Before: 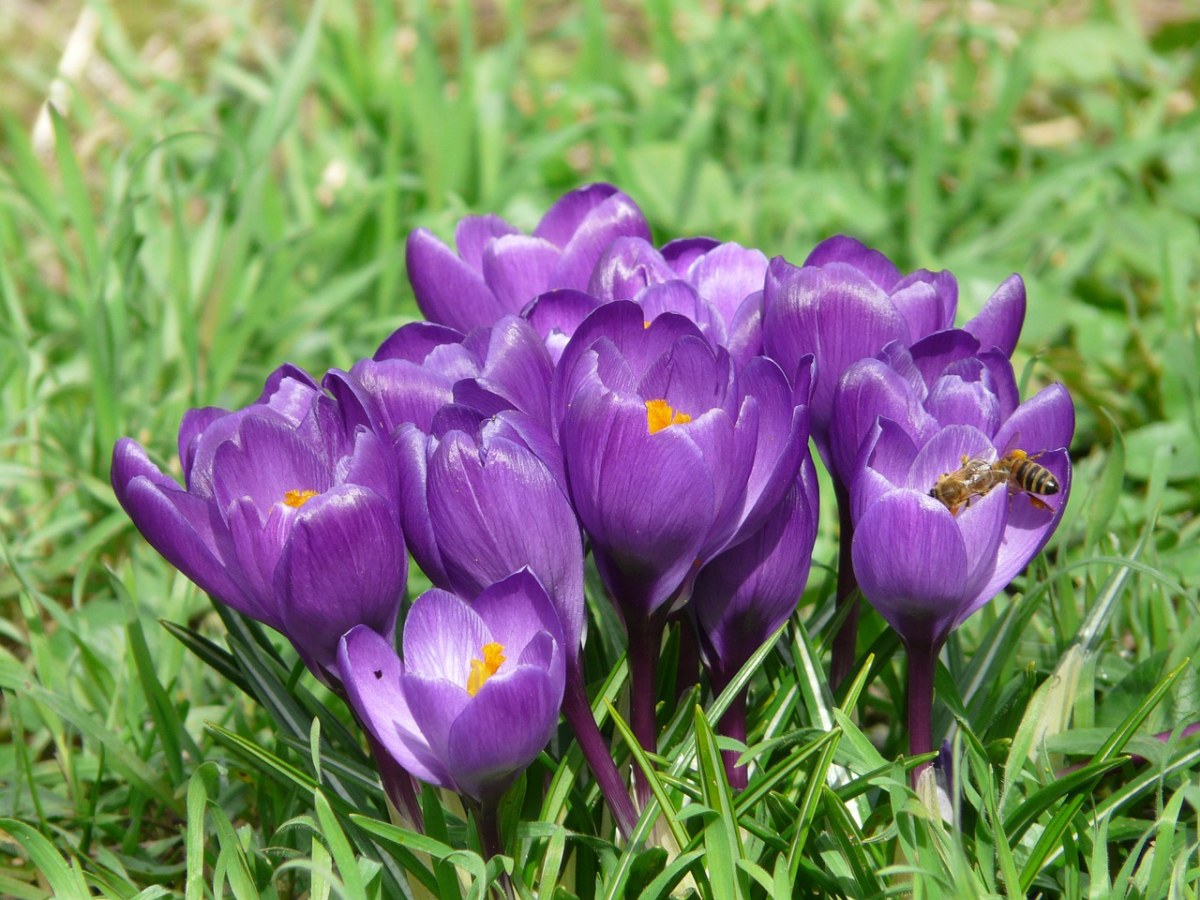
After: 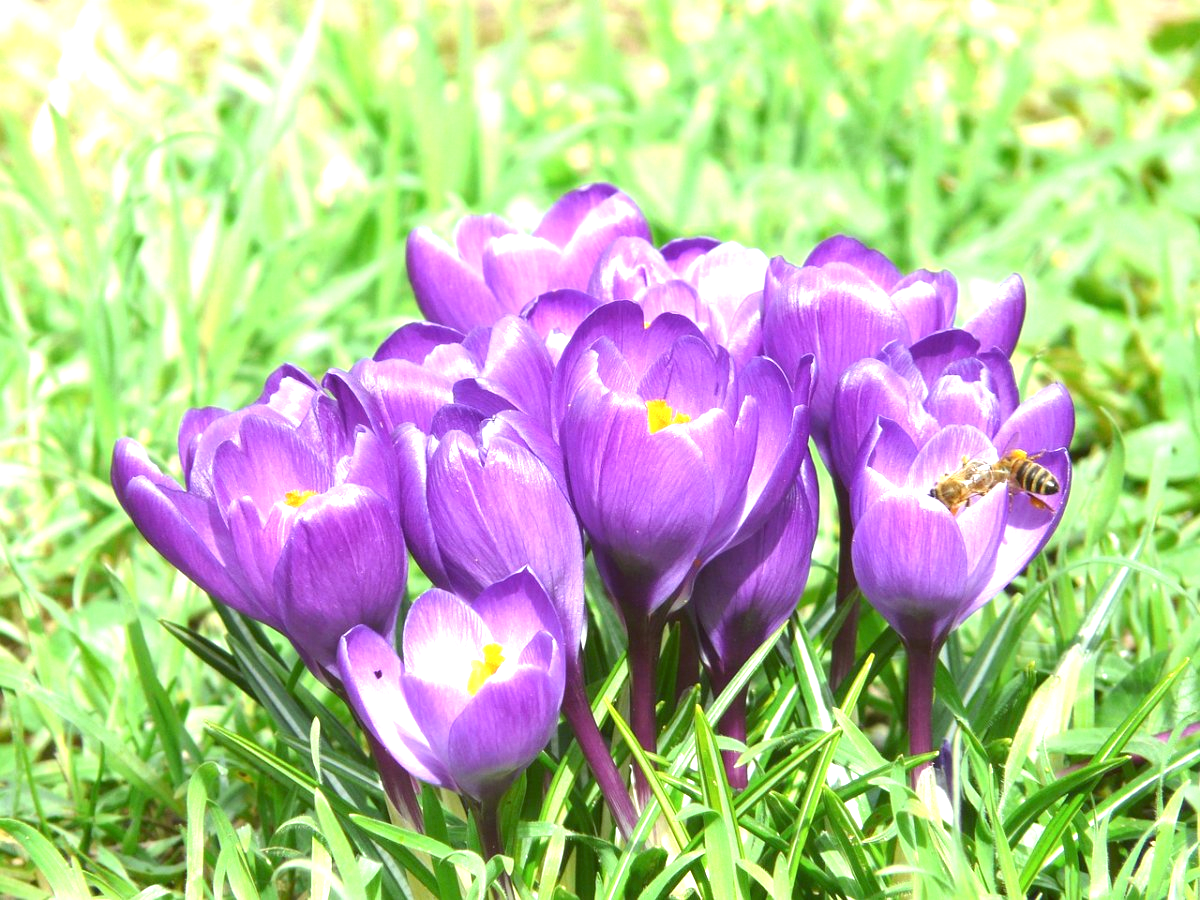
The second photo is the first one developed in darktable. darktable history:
exposure: black level correction 0, exposure 1.45 EV, compensate exposure bias true, compensate highlight preservation false
color balance: lift [1.004, 1.002, 1.002, 0.998], gamma [1, 1.007, 1.002, 0.993], gain [1, 0.977, 1.013, 1.023], contrast -3.64%
